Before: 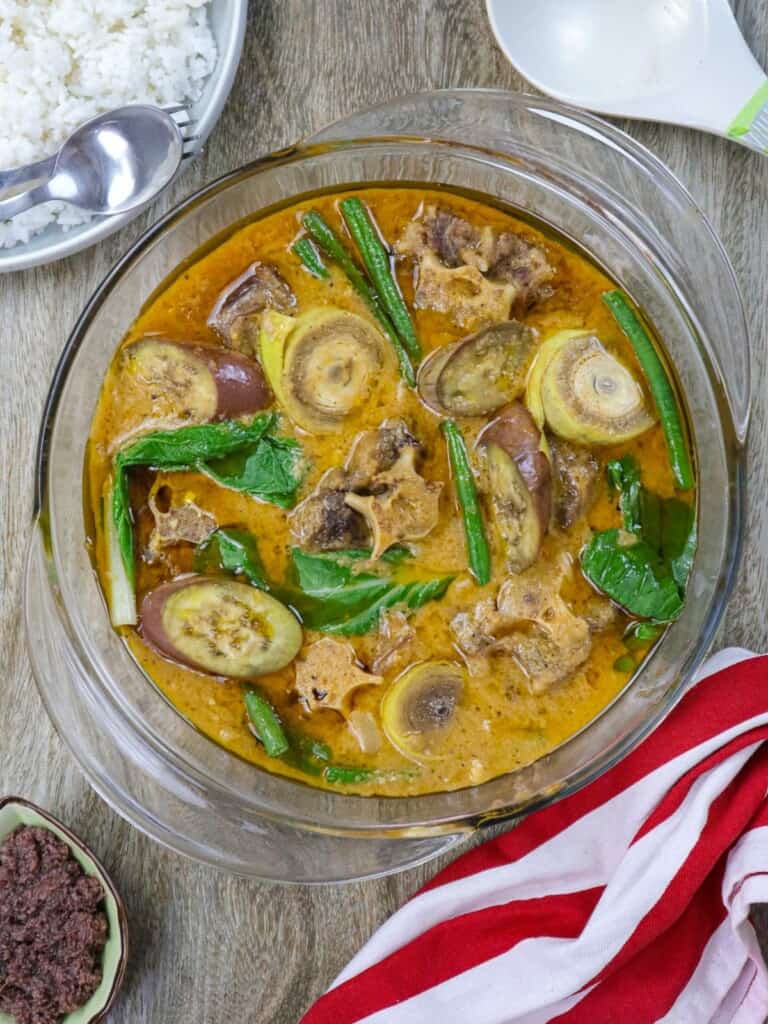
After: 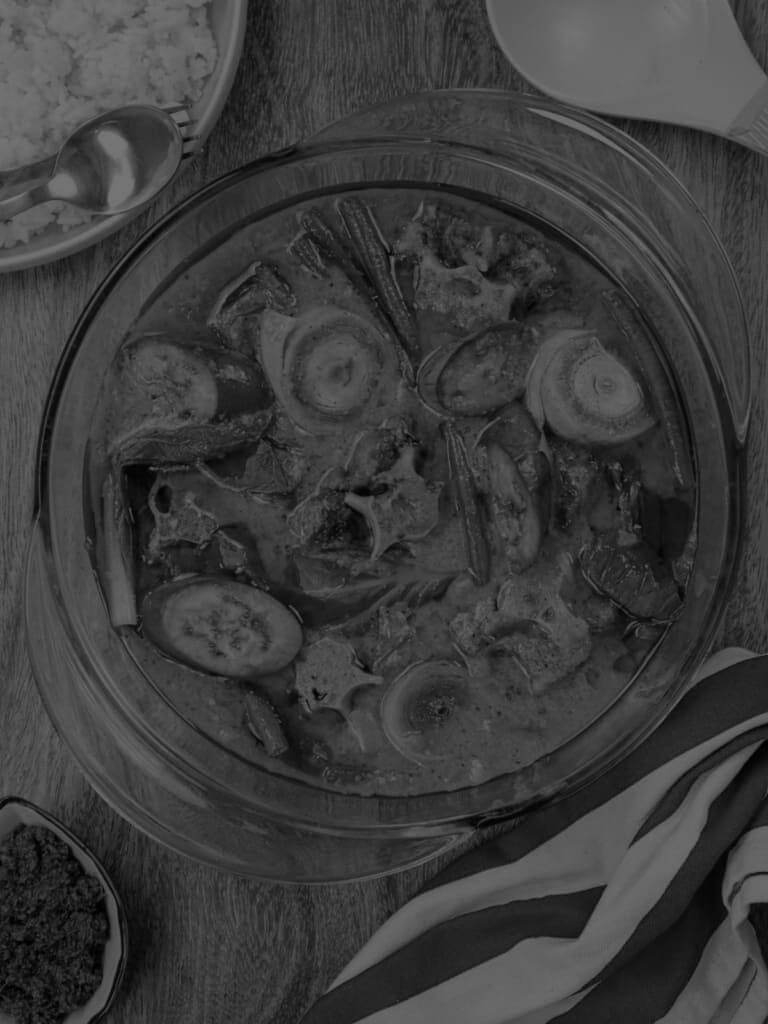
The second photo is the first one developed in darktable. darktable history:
exposure: exposure -2.446 EV, compensate highlight preservation false
monochrome: on, module defaults
color zones: curves: ch0 [(0, 0.5) (0.143, 0.5) (0.286, 0.456) (0.429, 0.5) (0.571, 0.5) (0.714, 0.5) (0.857, 0.5) (1, 0.5)]; ch1 [(0, 0.5) (0.143, 0.5) (0.286, 0.422) (0.429, 0.5) (0.571, 0.5) (0.714, 0.5) (0.857, 0.5) (1, 0.5)]
color correction: highlights a* 17.94, highlights b* 35.39, shadows a* 1.48, shadows b* 6.42, saturation 1.01
